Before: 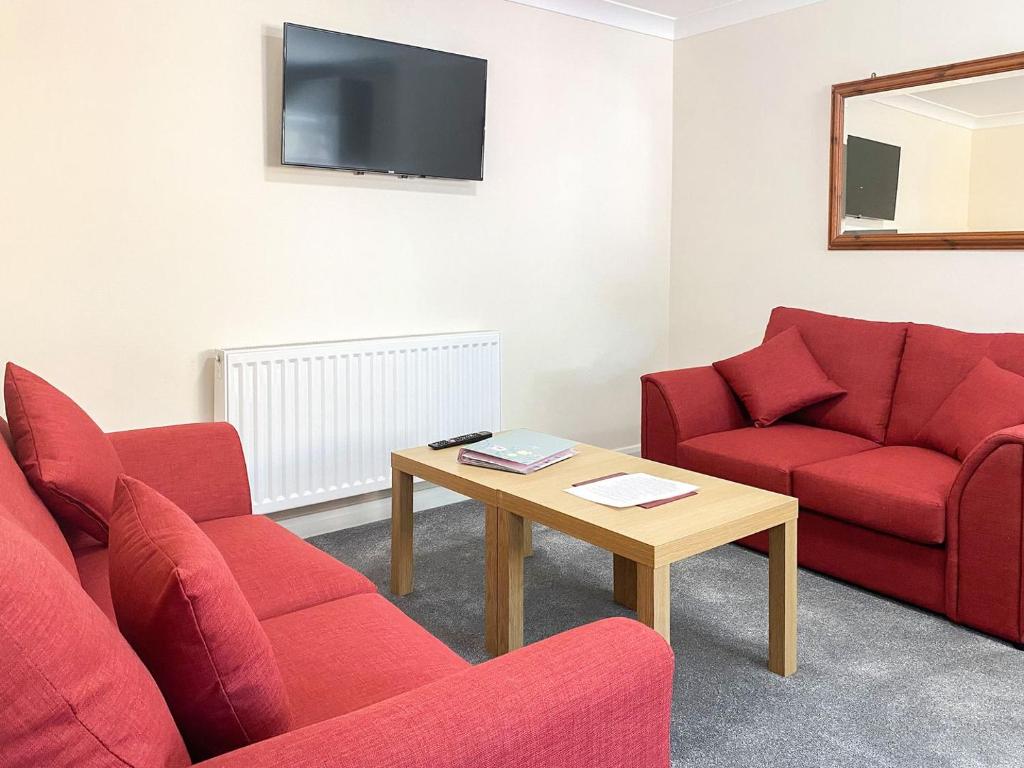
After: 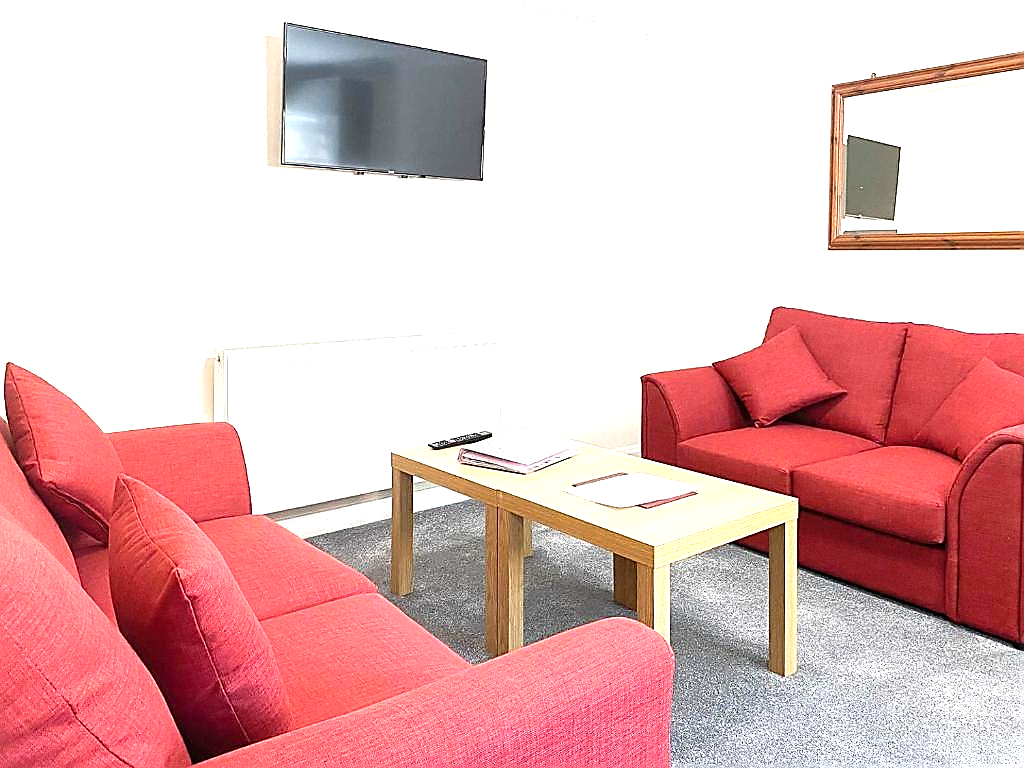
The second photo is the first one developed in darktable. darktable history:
sharpen: radius 1.419, amount 1.256, threshold 0.737
exposure: exposure 1 EV, compensate highlight preservation false
